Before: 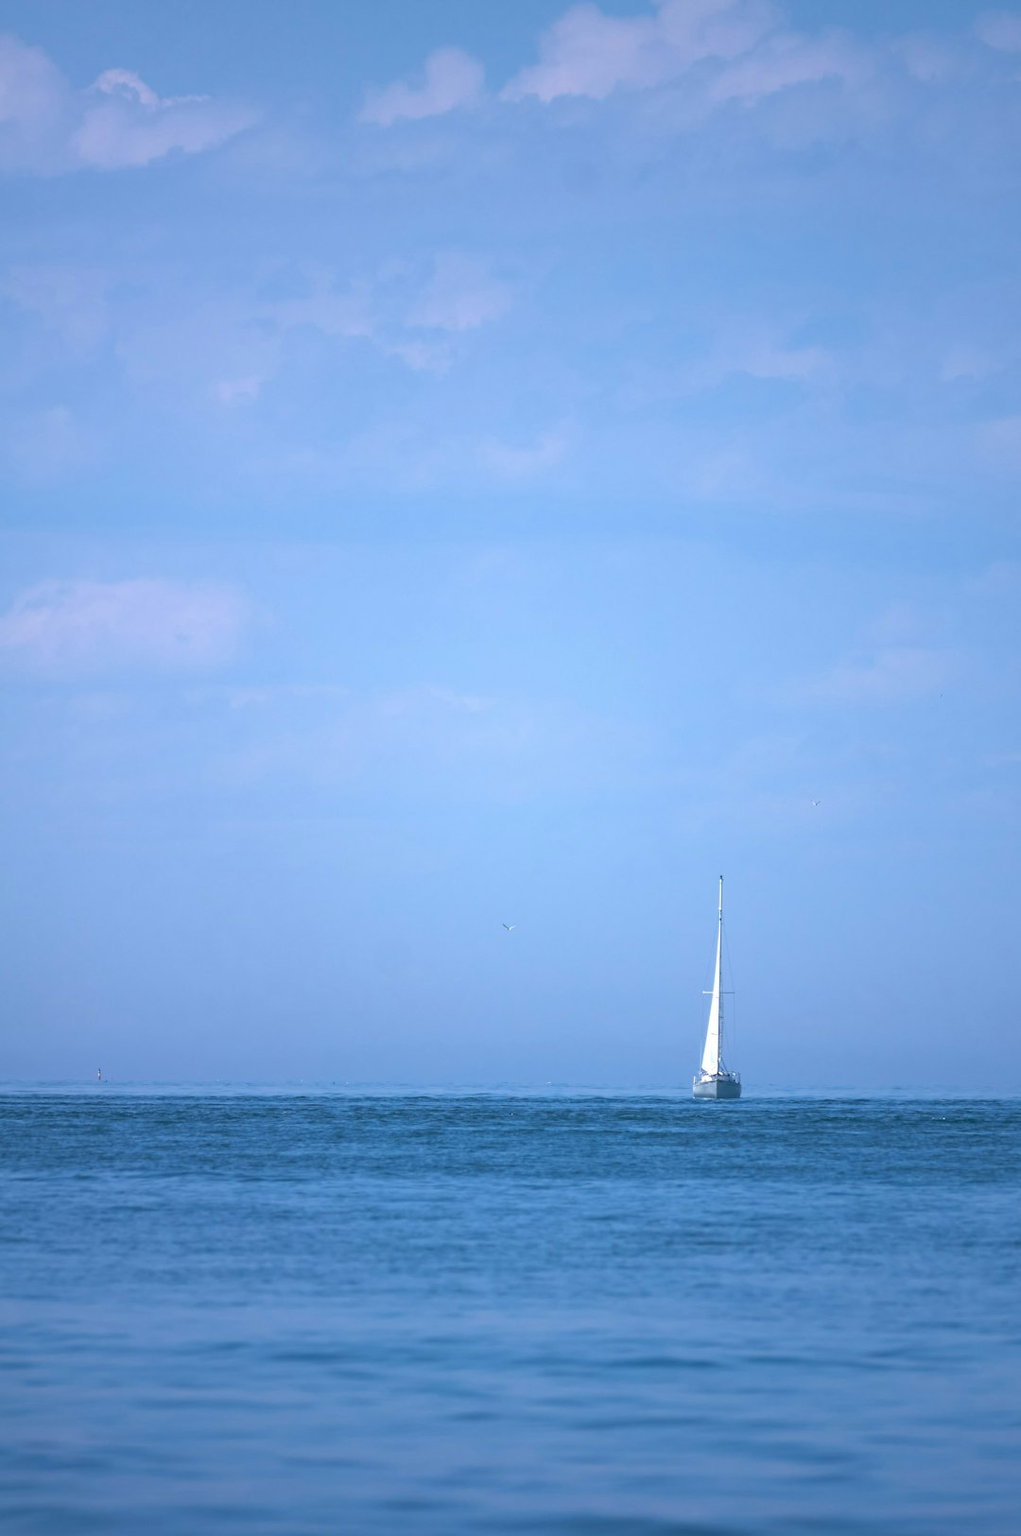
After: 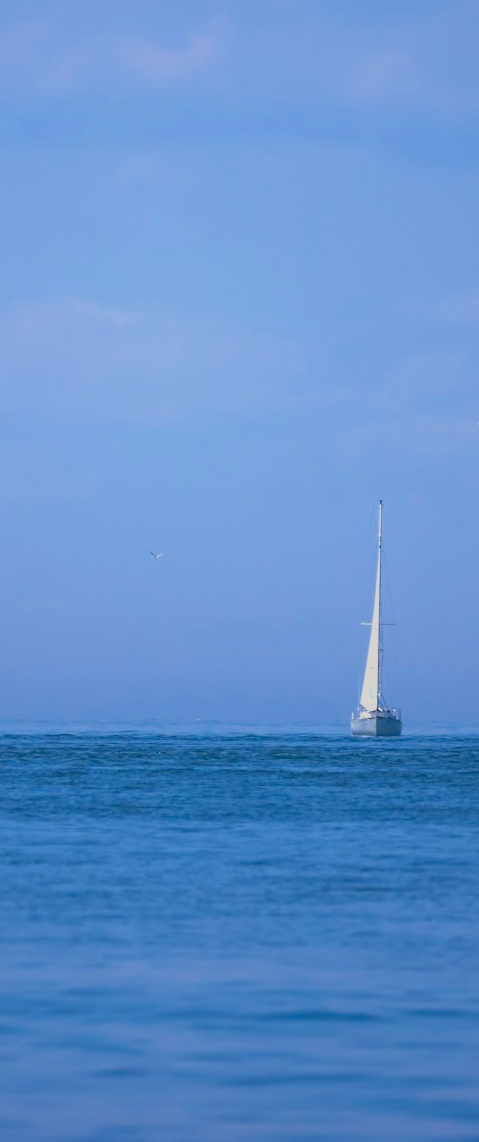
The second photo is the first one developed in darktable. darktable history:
filmic rgb: black relative exposure -7.65 EV, white relative exposure 4.56 EV, hardness 3.61, color science v6 (2022)
color balance rgb: perceptual saturation grading › global saturation 30%, global vibrance 10%
crop: left 35.432%, top 26.233%, right 20.145%, bottom 3.432%
color balance: lift [0.998, 0.998, 1.001, 1.002], gamma [0.995, 1.025, 0.992, 0.975], gain [0.995, 1.02, 0.997, 0.98]
